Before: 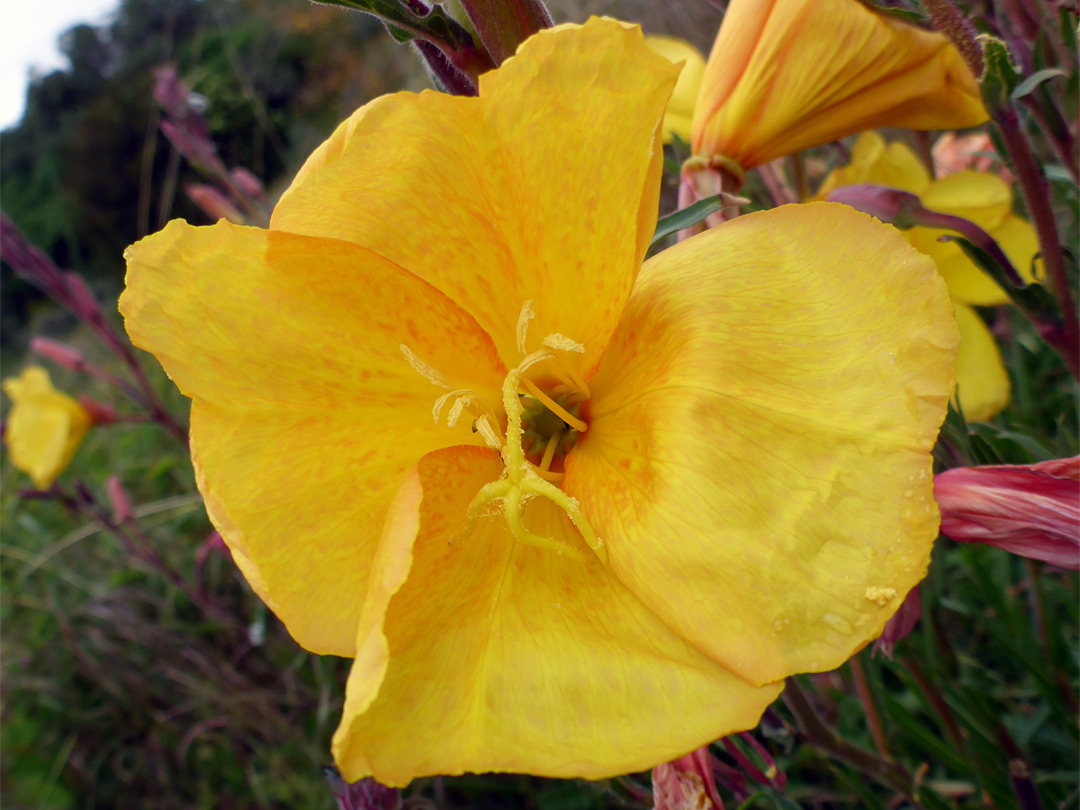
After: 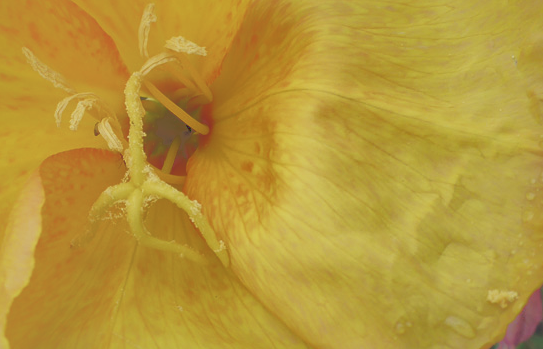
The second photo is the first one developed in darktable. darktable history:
shadows and highlights: shadows 25.53, highlights -70.39
local contrast: detail 130%
crop: left 35.047%, top 36.722%, right 14.652%, bottom 20.083%
tone curve: curves: ch0 [(0, 0) (0.003, 0.275) (0.011, 0.288) (0.025, 0.309) (0.044, 0.326) (0.069, 0.346) (0.1, 0.37) (0.136, 0.396) (0.177, 0.432) (0.224, 0.473) (0.277, 0.516) (0.335, 0.566) (0.399, 0.611) (0.468, 0.661) (0.543, 0.711) (0.623, 0.761) (0.709, 0.817) (0.801, 0.867) (0.898, 0.911) (1, 1)], preserve colors none
